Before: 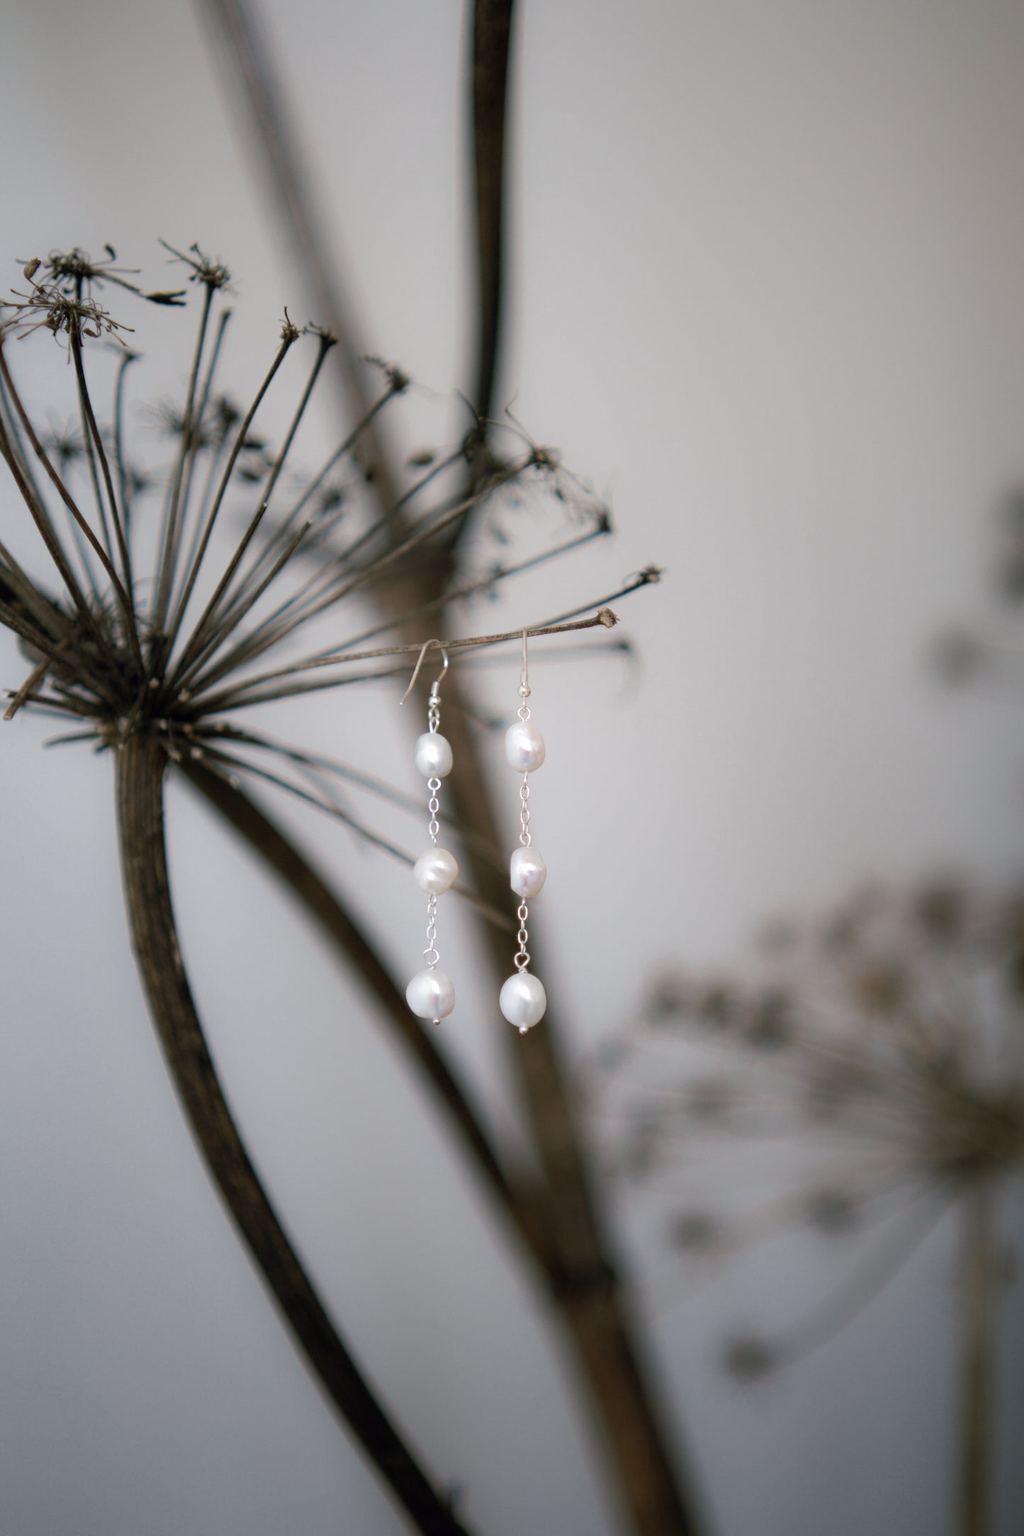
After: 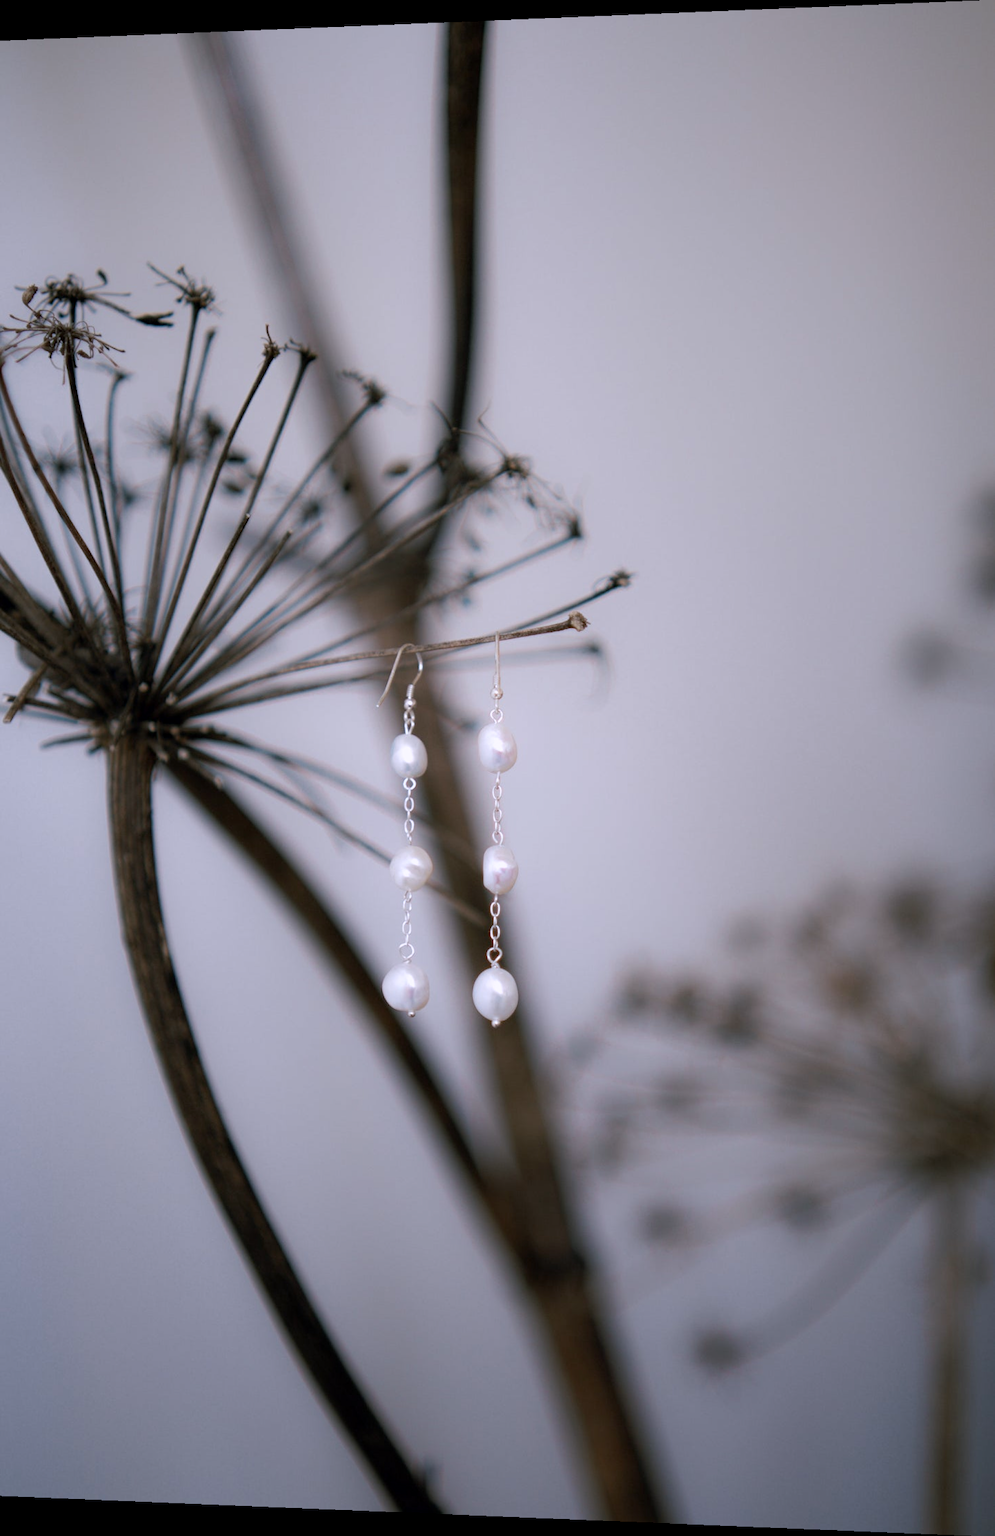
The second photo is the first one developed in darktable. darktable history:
exposure: black level correction 0.002, exposure -0.1 EV, compensate highlight preservation false
tone equalizer: -7 EV 0.13 EV, smoothing diameter 25%, edges refinement/feathering 10, preserve details guided filter
rotate and perspective: lens shift (horizontal) -0.055, automatic cropping off
white balance: red 1.004, blue 1.096
